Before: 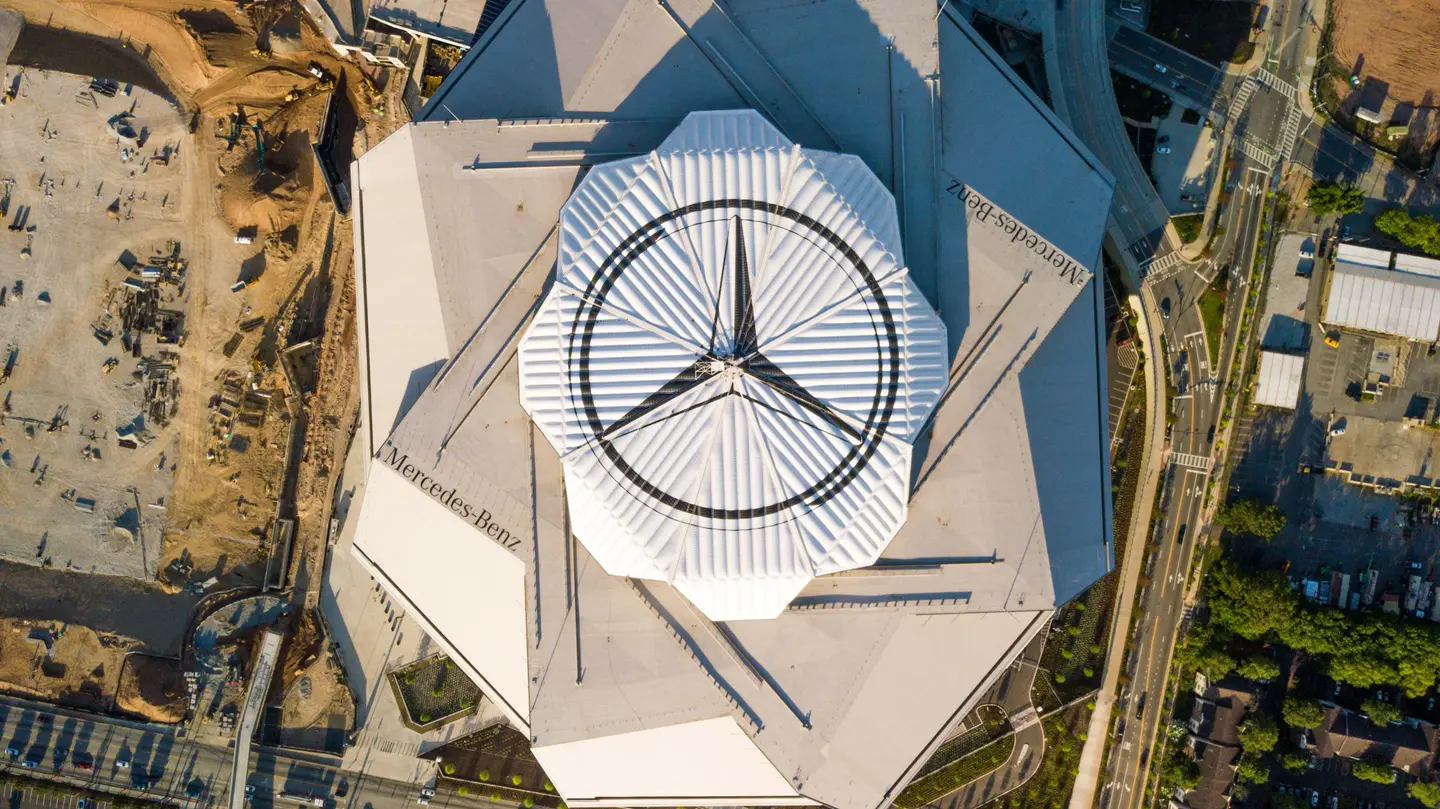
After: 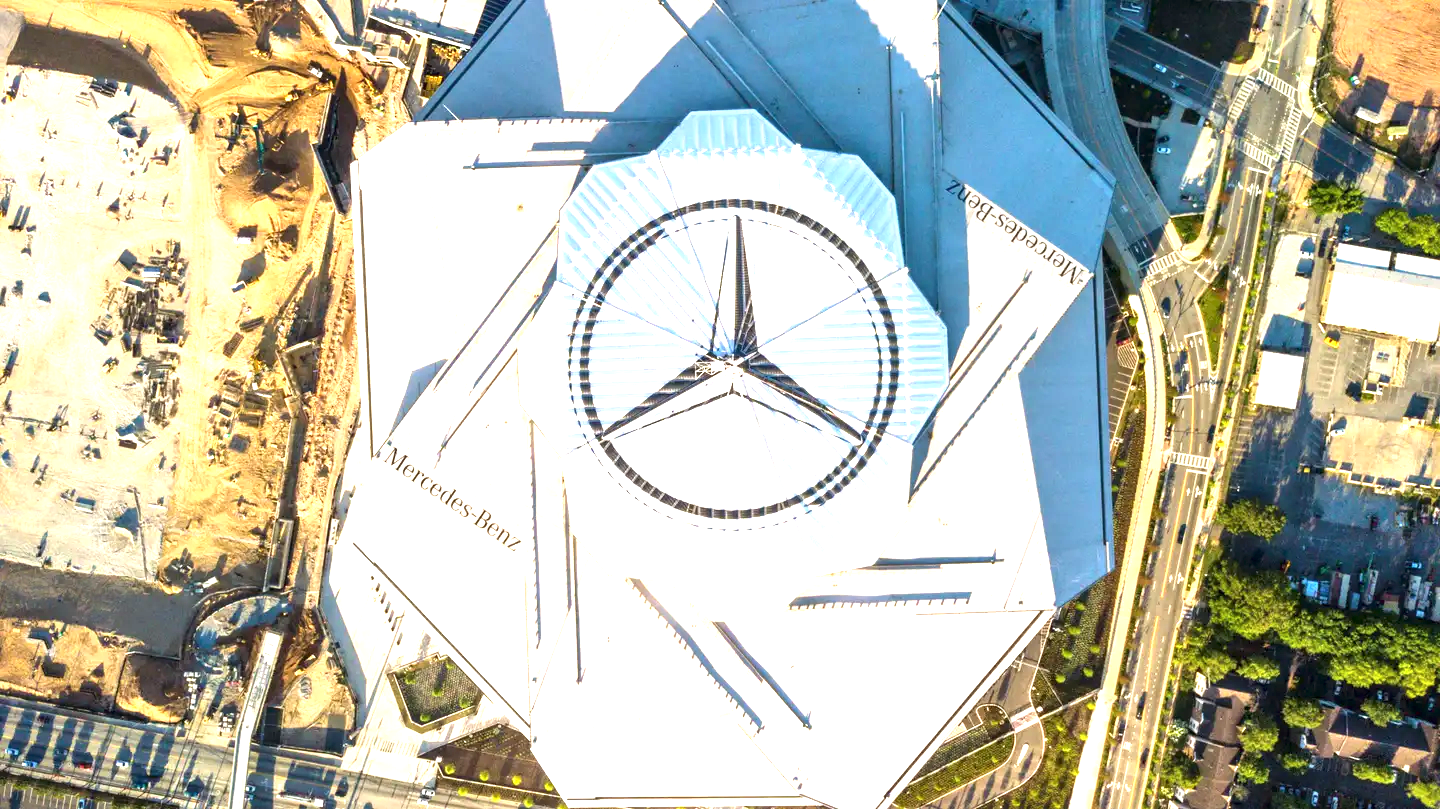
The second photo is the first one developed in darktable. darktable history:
exposure: black level correction 0, exposure 1.761 EV, compensate highlight preservation false
contrast brightness saturation: contrast 0.051
local contrast: mode bilateral grid, contrast 20, coarseness 50, detail 119%, midtone range 0.2
